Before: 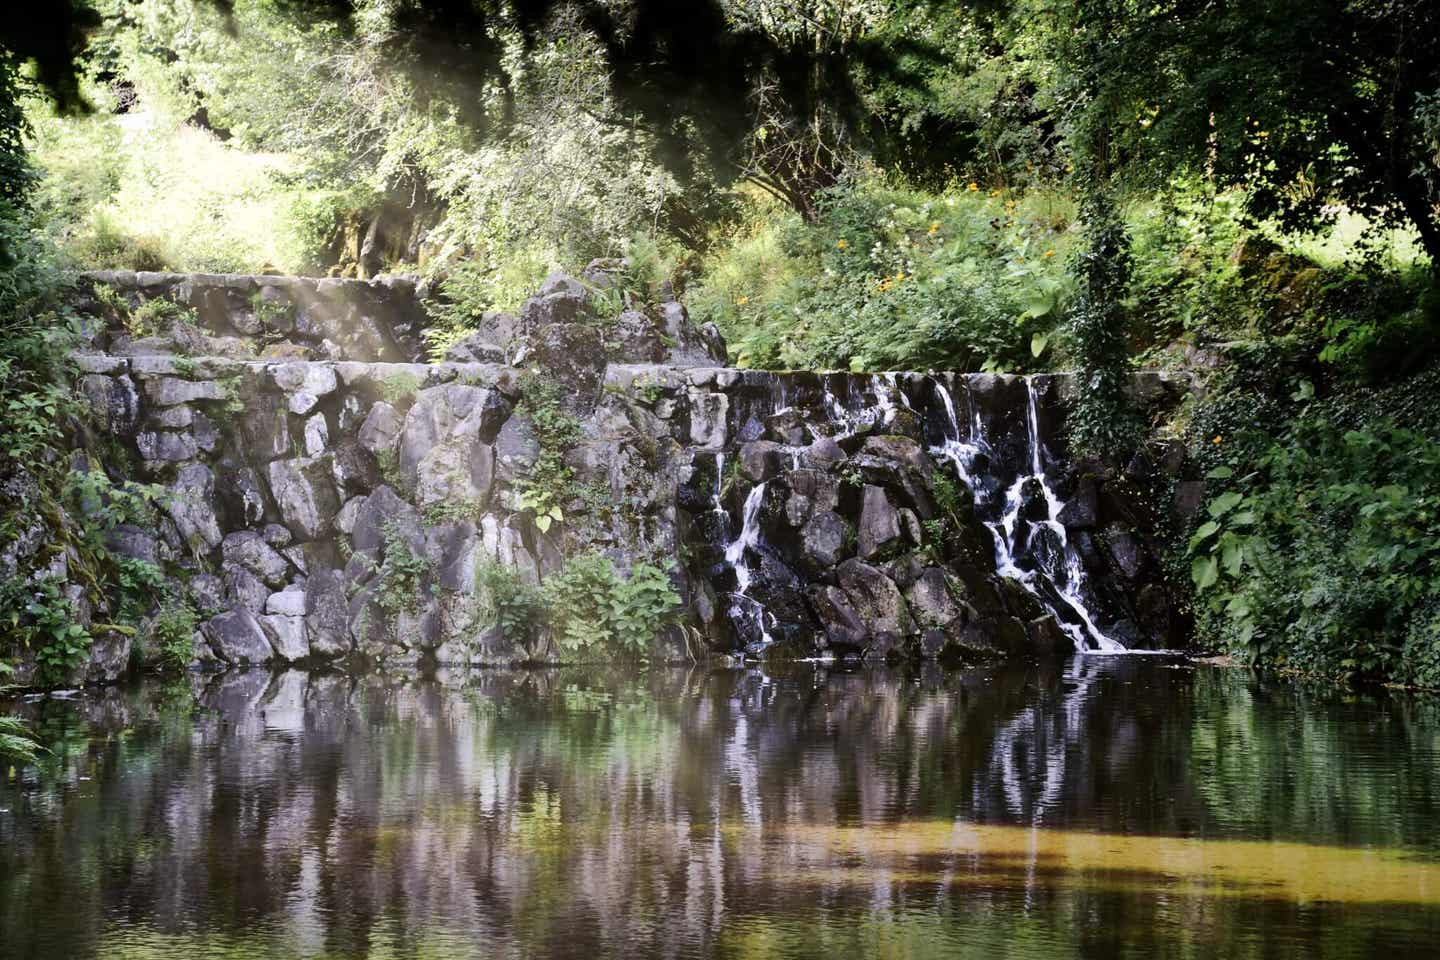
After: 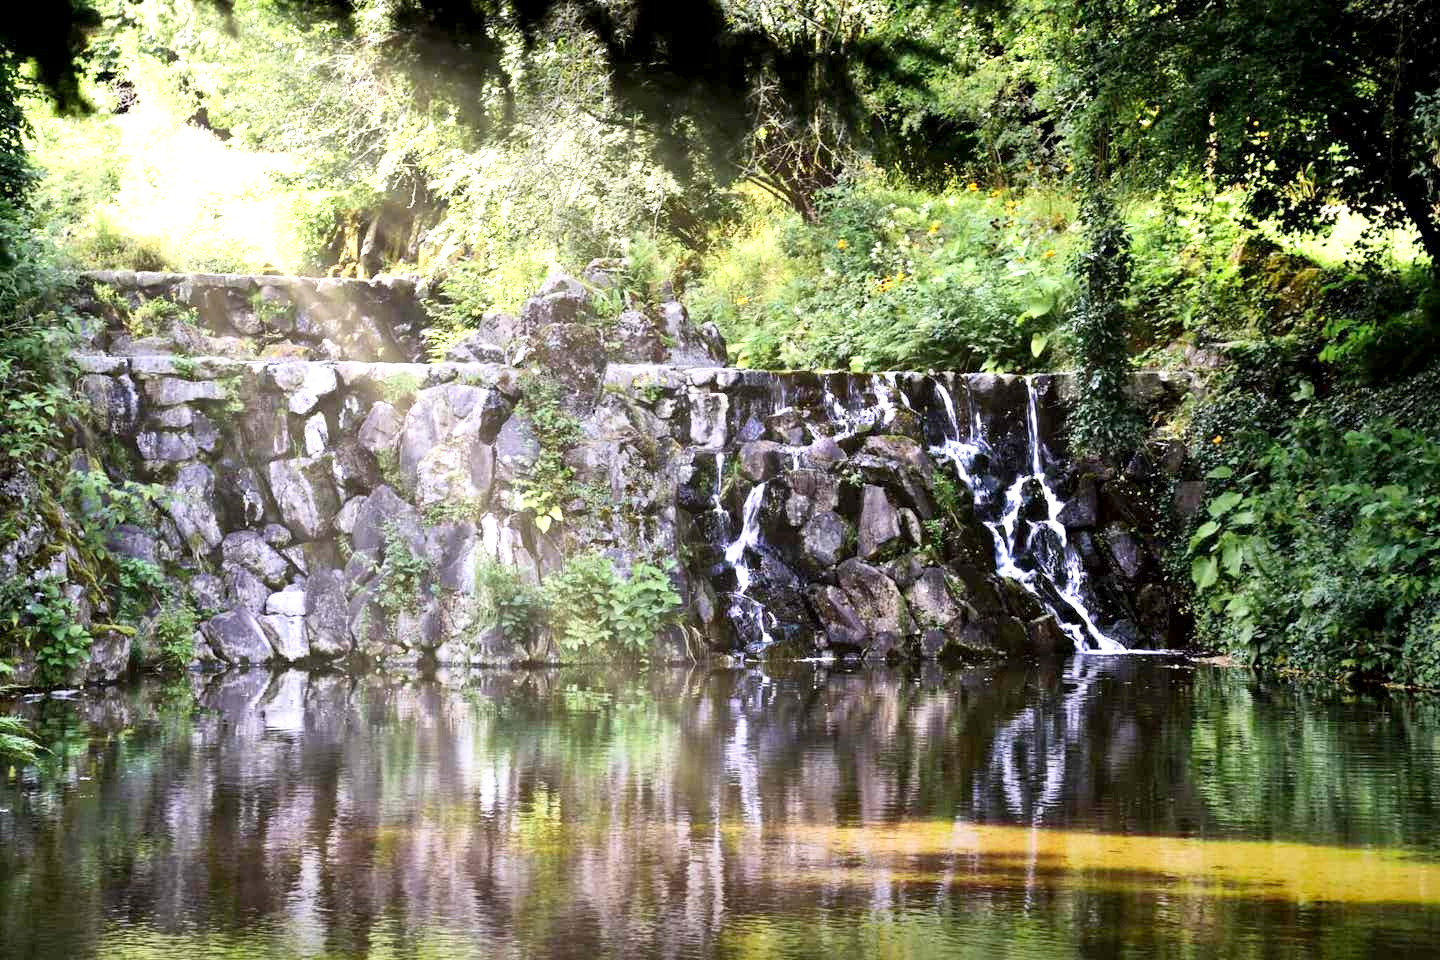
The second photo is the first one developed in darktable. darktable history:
exposure: black level correction 0.002, exposure 0.672 EV, compensate highlight preservation false
contrast brightness saturation: contrast 0.07, brightness 0.071, saturation 0.178
